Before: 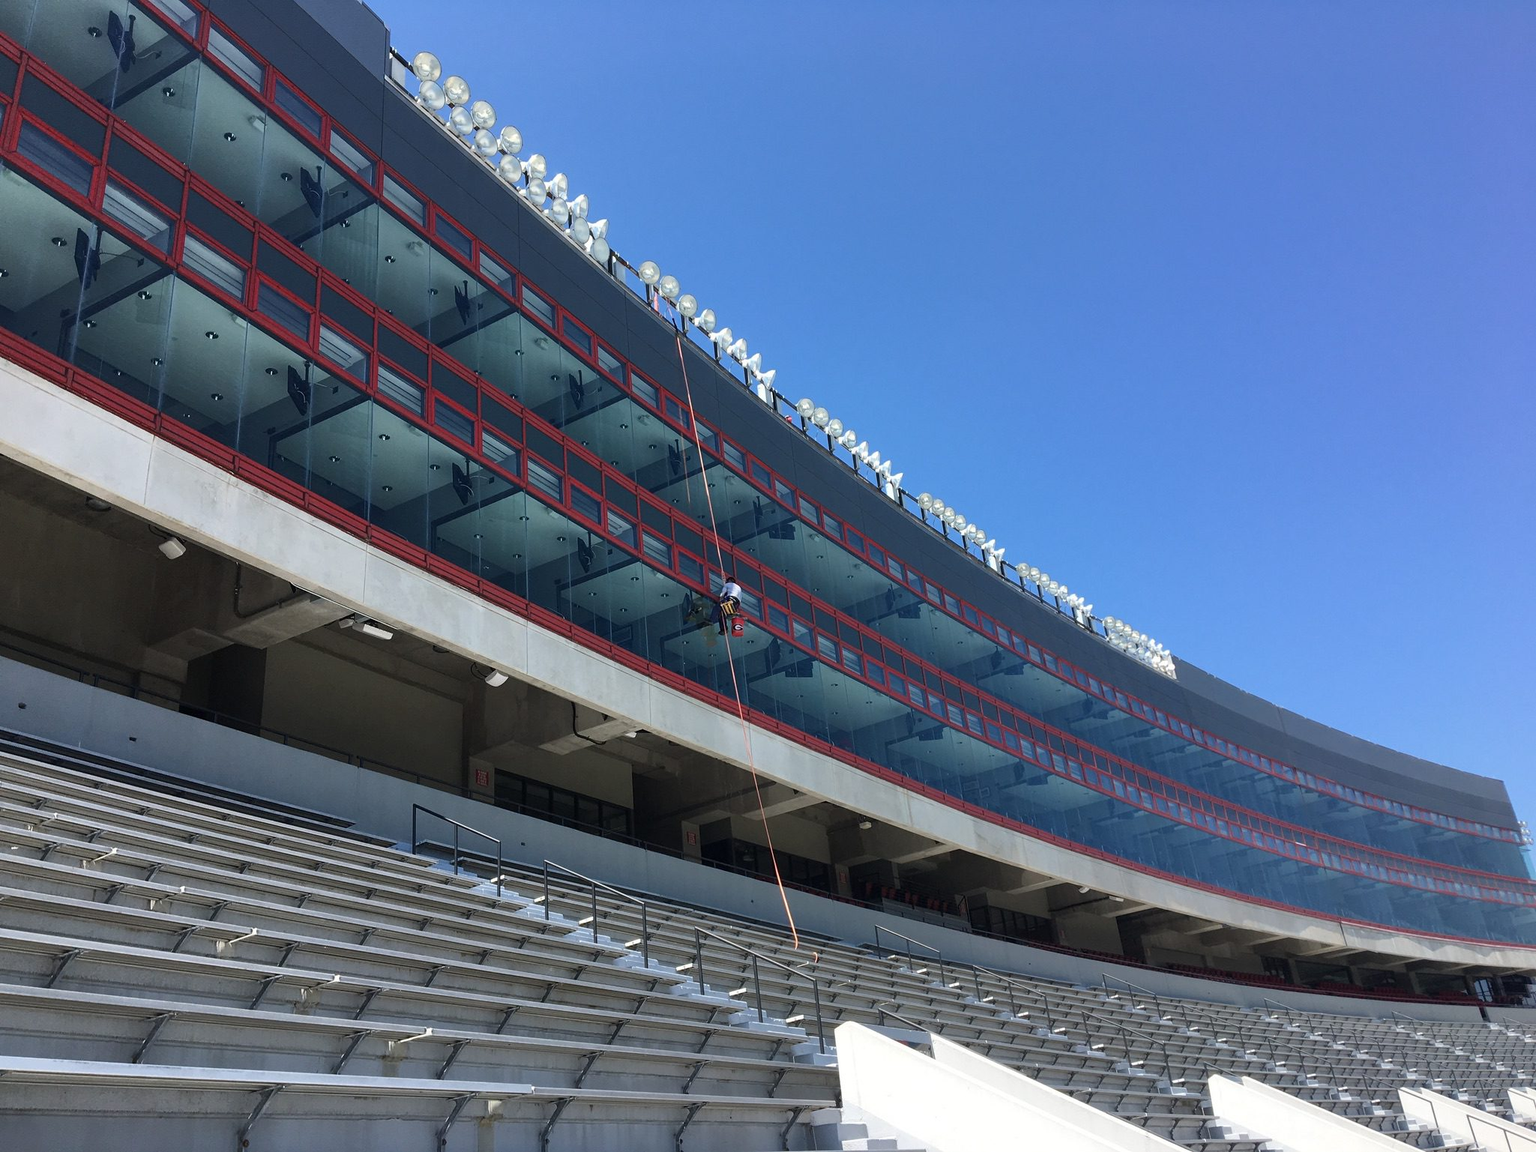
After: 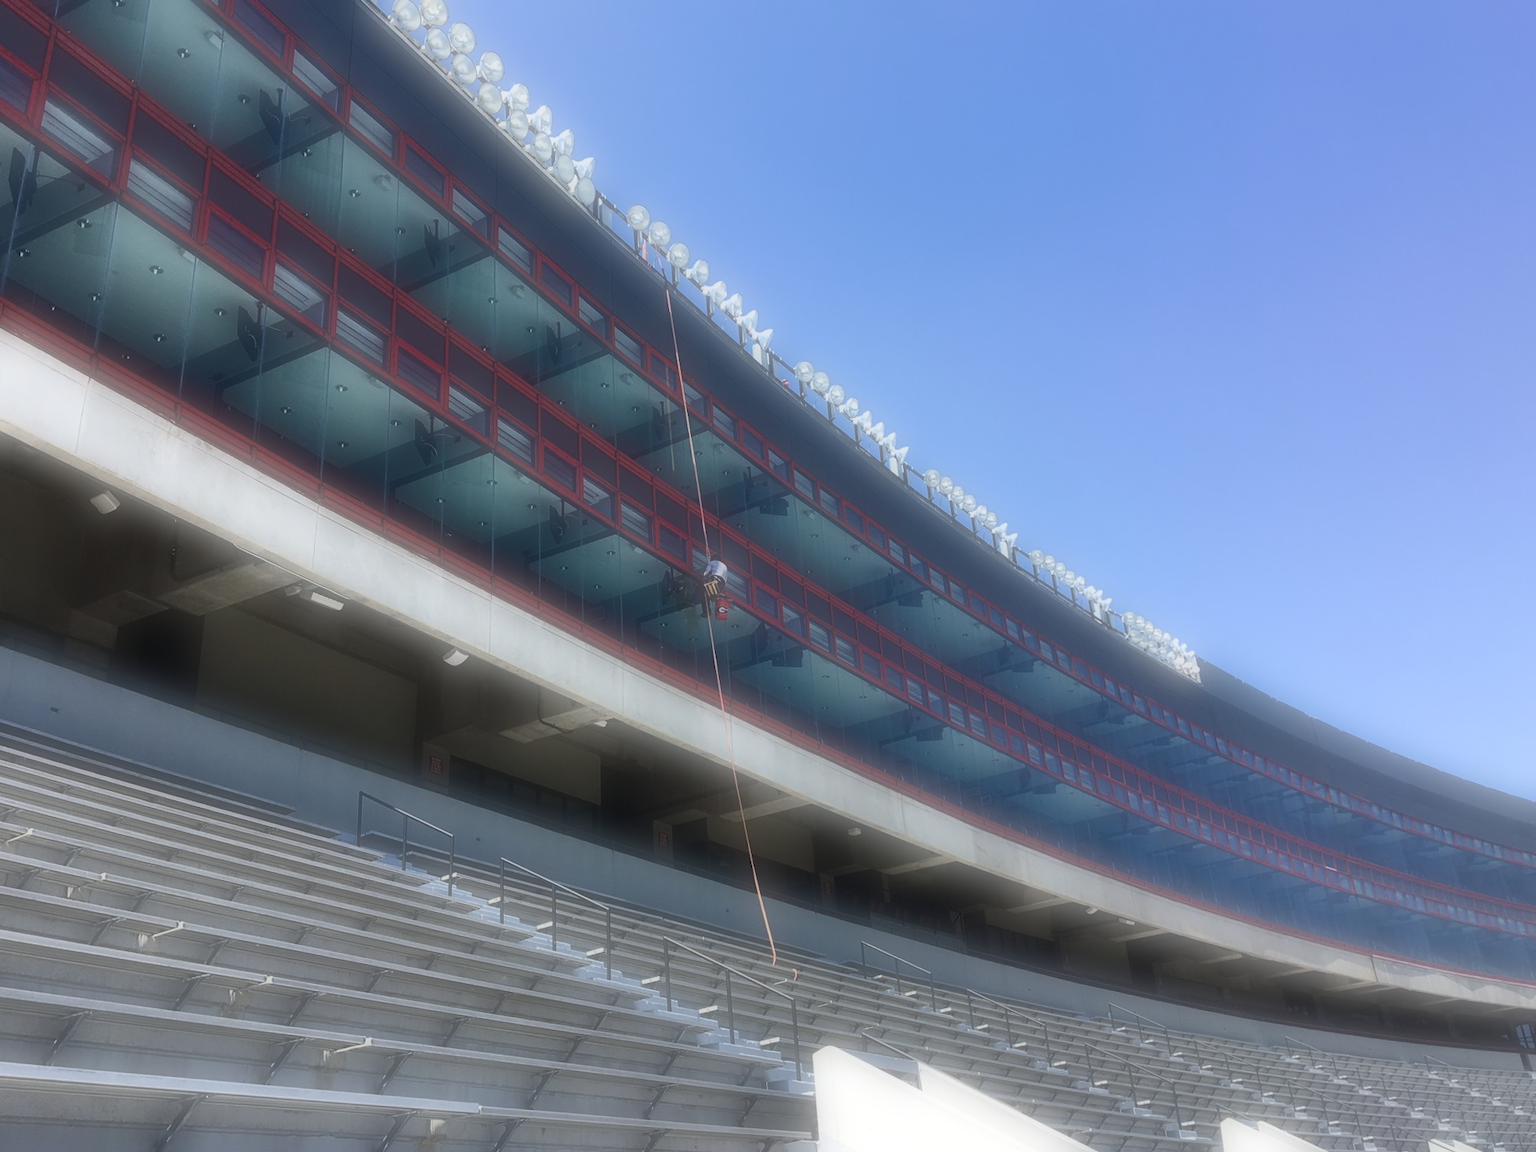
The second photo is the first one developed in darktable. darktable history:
crop and rotate: angle -1.96°, left 3.097%, top 4.154%, right 1.586%, bottom 0.529%
contrast brightness saturation: contrast 0.15, brightness 0.05
soften: on, module defaults
